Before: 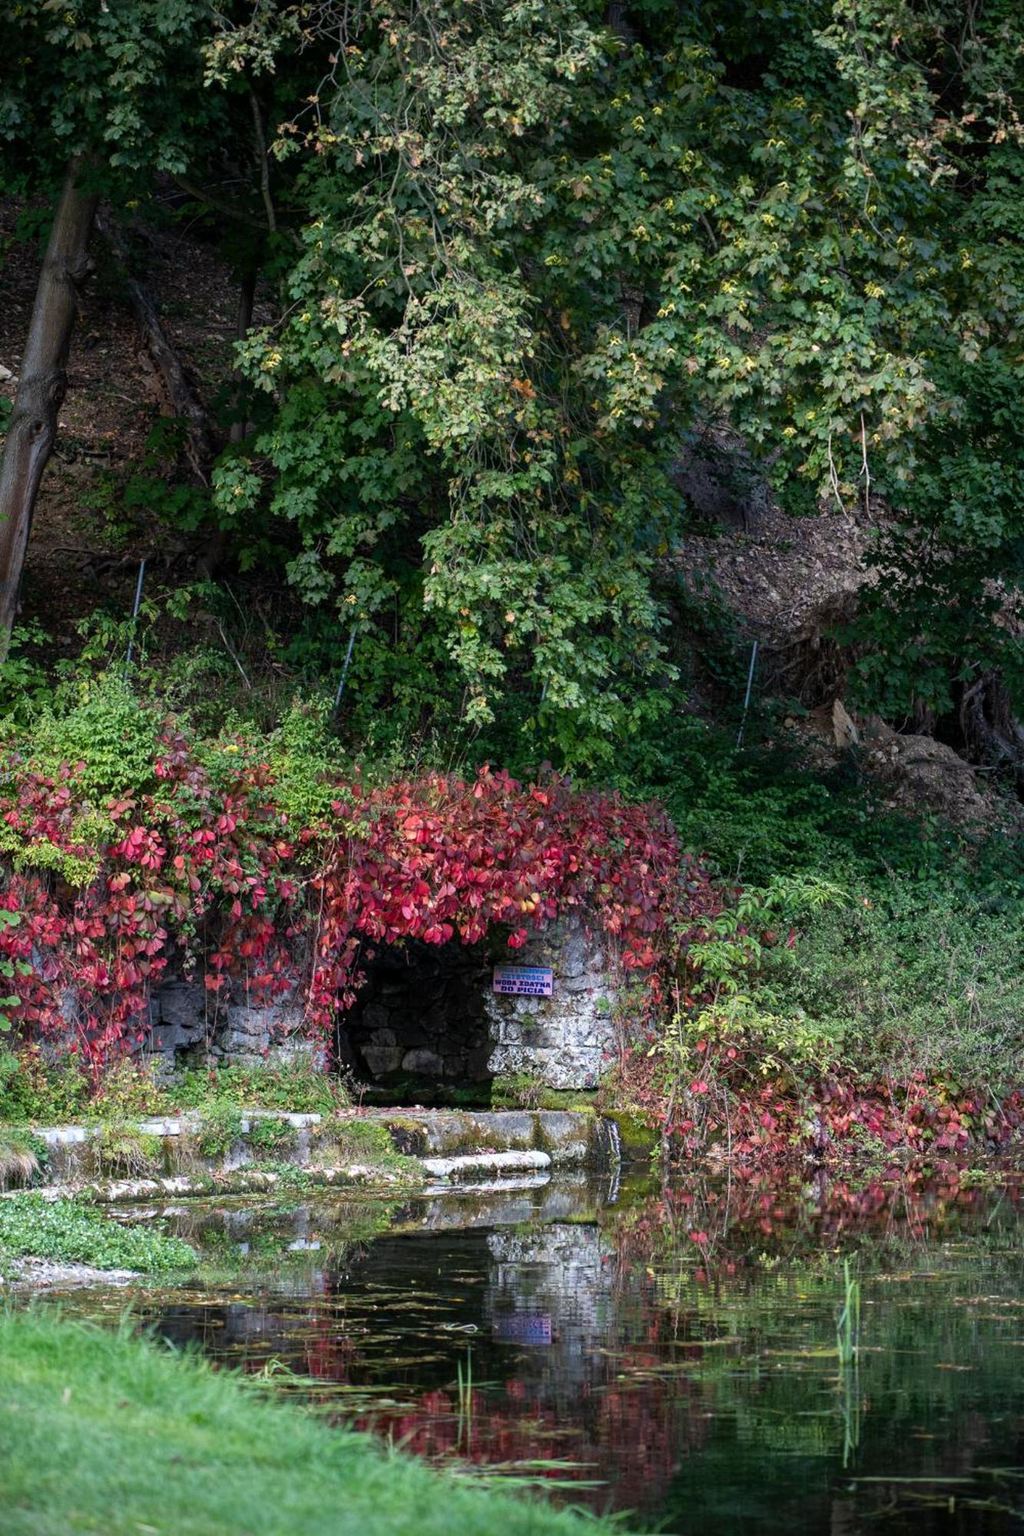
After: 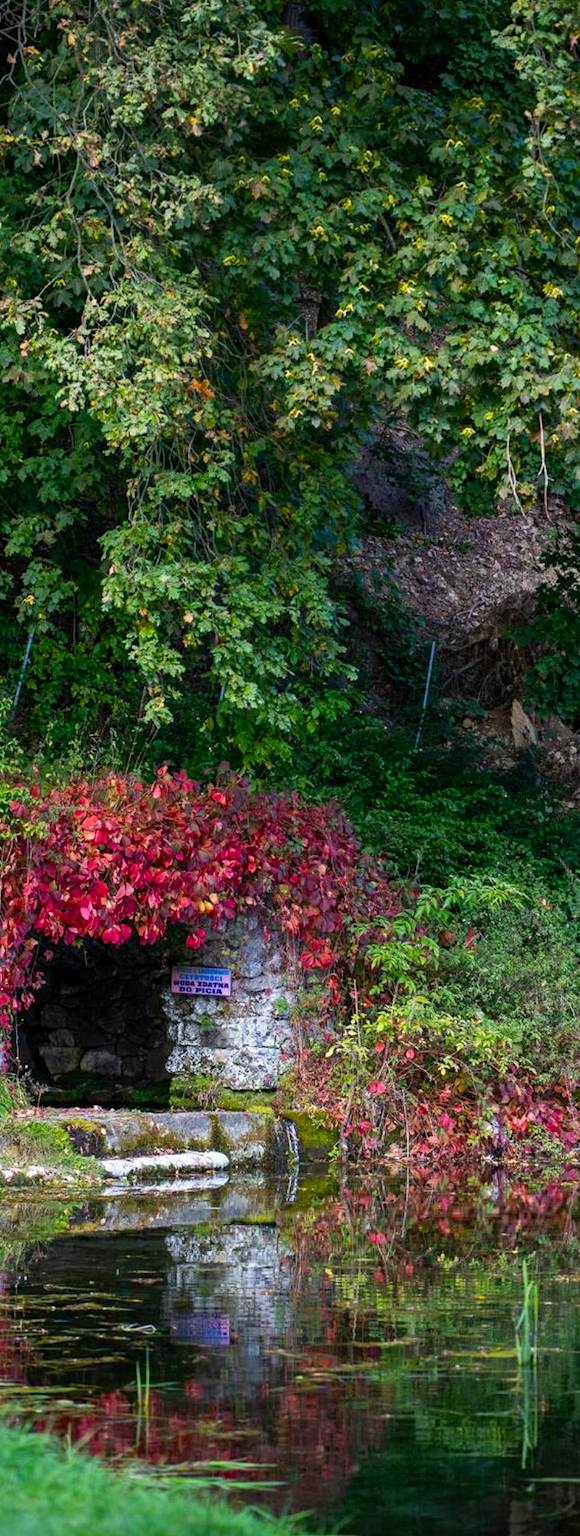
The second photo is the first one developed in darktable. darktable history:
color balance rgb: perceptual saturation grading › global saturation 30%, global vibrance 20%
crop: left 31.458%, top 0%, right 11.876%
